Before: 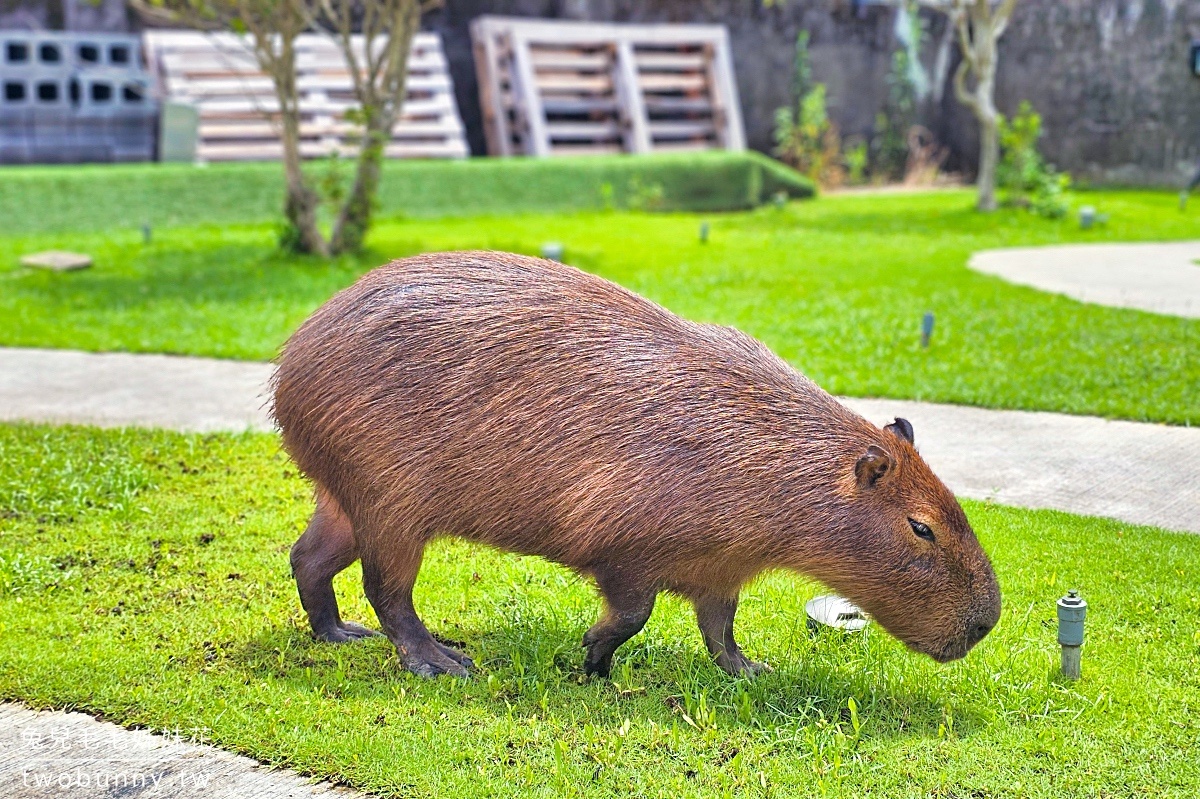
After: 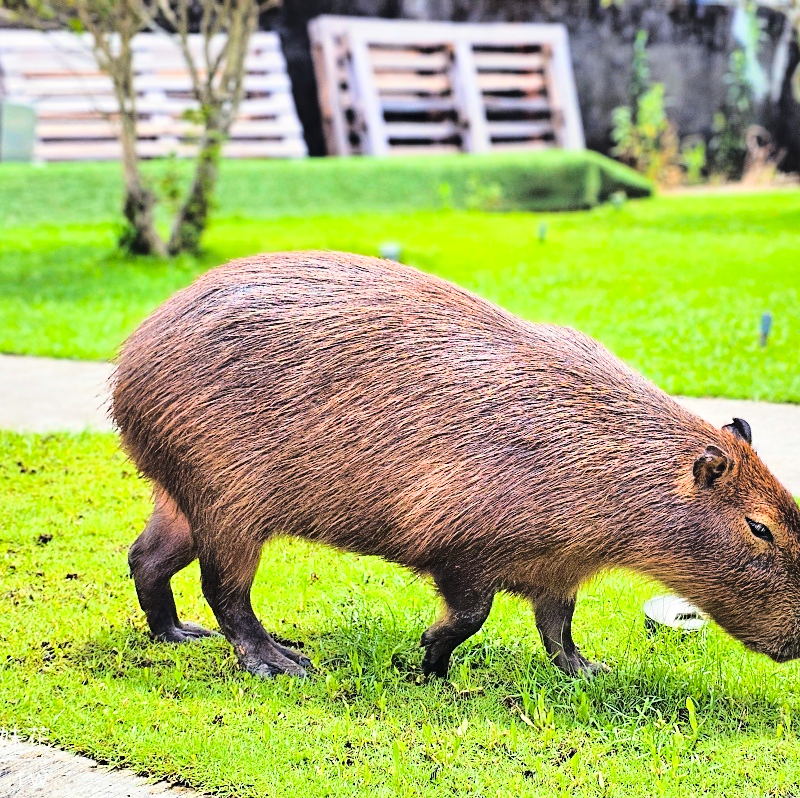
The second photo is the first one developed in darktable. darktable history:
crop and rotate: left 13.537%, right 19.796%
tone curve: curves: ch0 [(0, 0) (0.179, 0.073) (0.265, 0.147) (0.463, 0.553) (0.51, 0.635) (0.716, 0.863) (1, 0.997)], color space Lab, linked channels, preserve colors none
